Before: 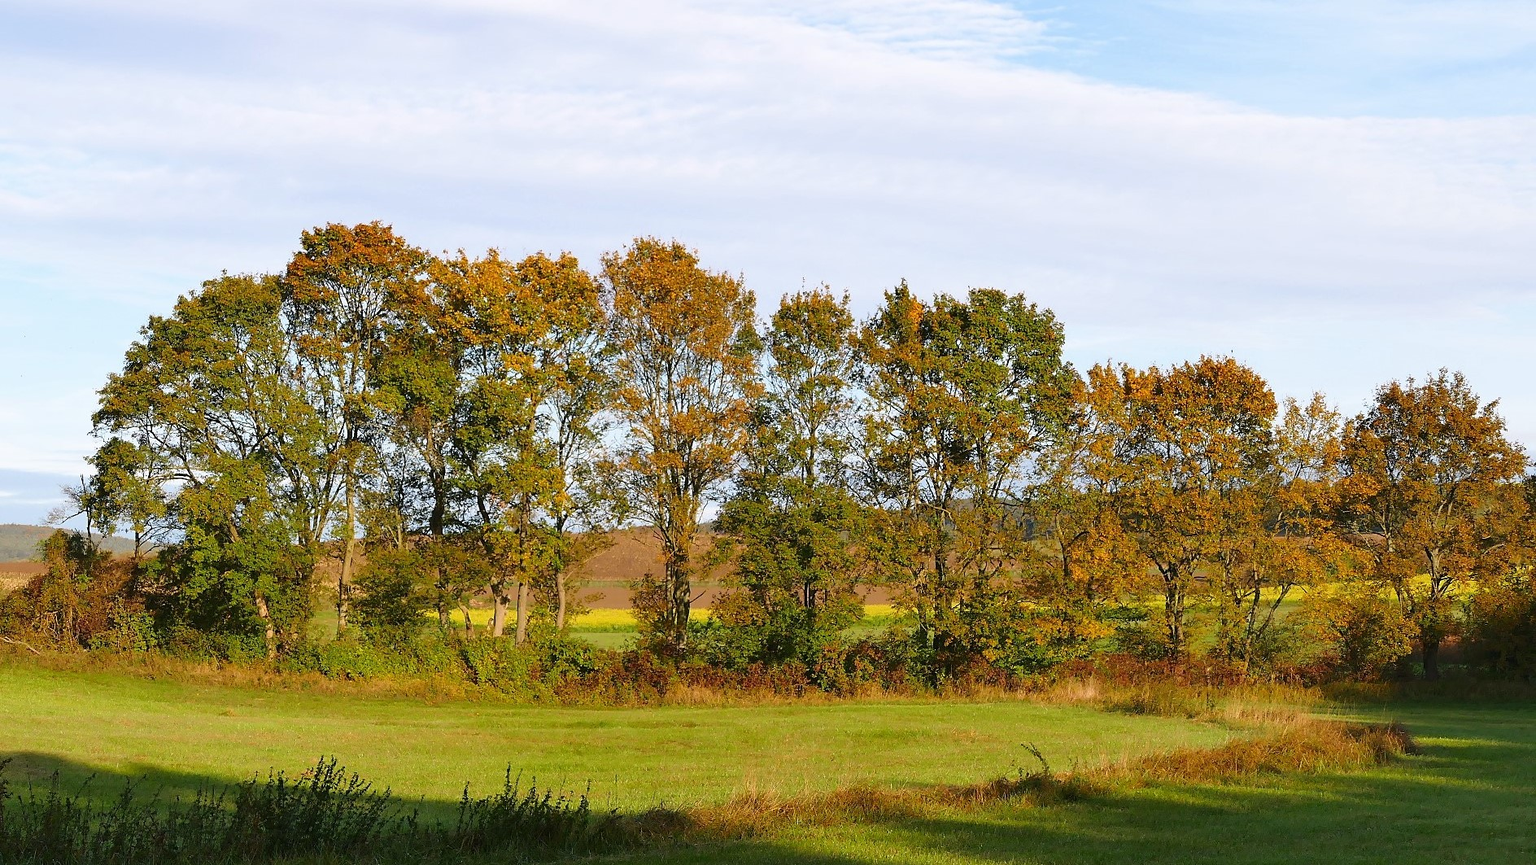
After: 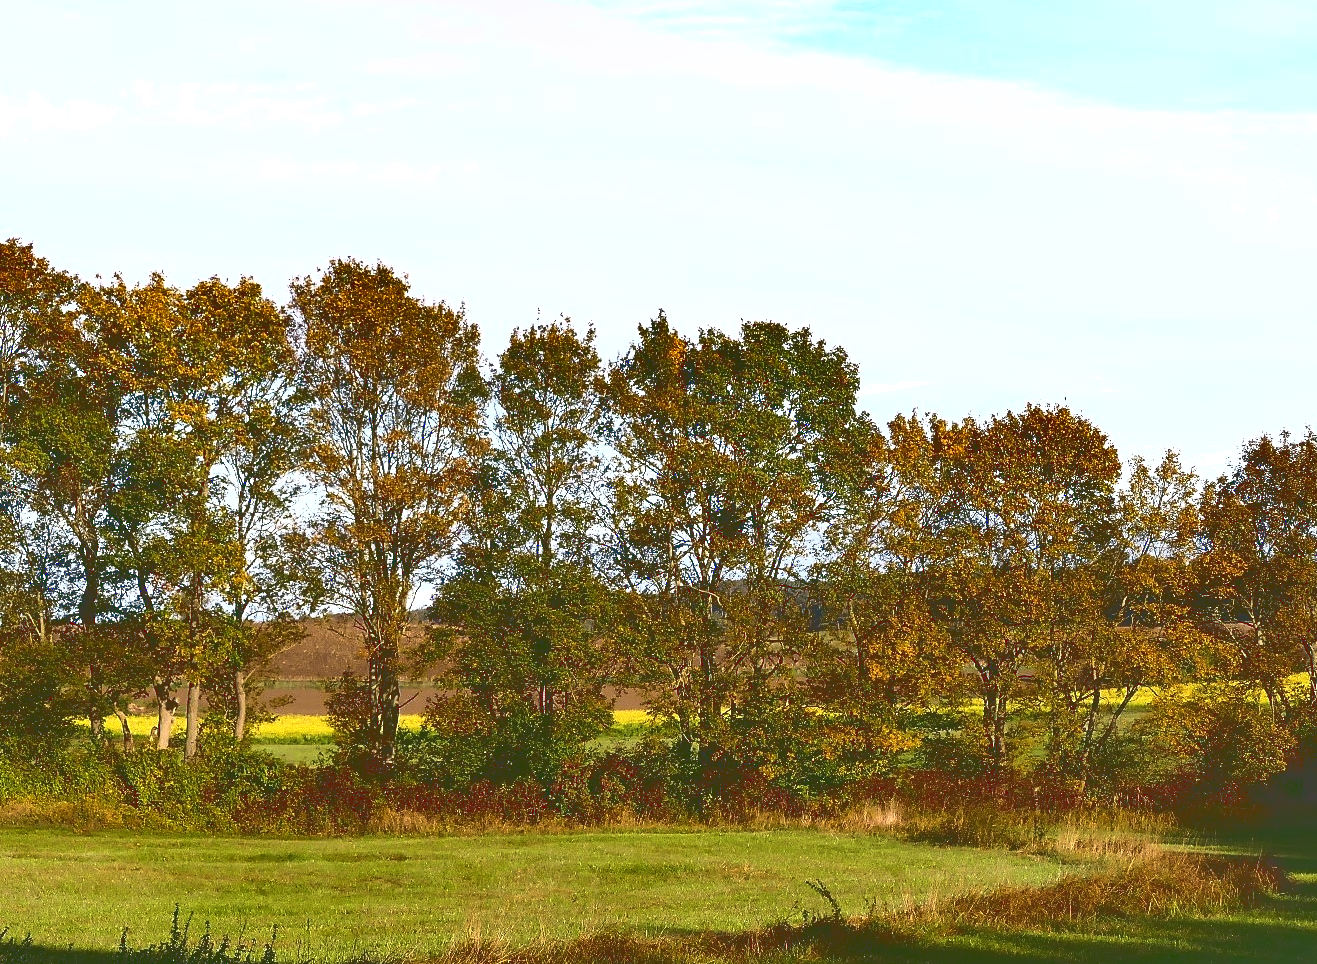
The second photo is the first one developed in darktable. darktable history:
base curve: curves: ch0 [(0, 0.036) (0.083, 0.04) (0.804, 1)]
shadows and highlights: soften with gaussian
crop and rotate: left 23.831%, top 3.15%, right 6.403%, bottom 6.147%
exposure: exposure 0.2 EV, compensate exposure bias true, compensate highlight preservation false
